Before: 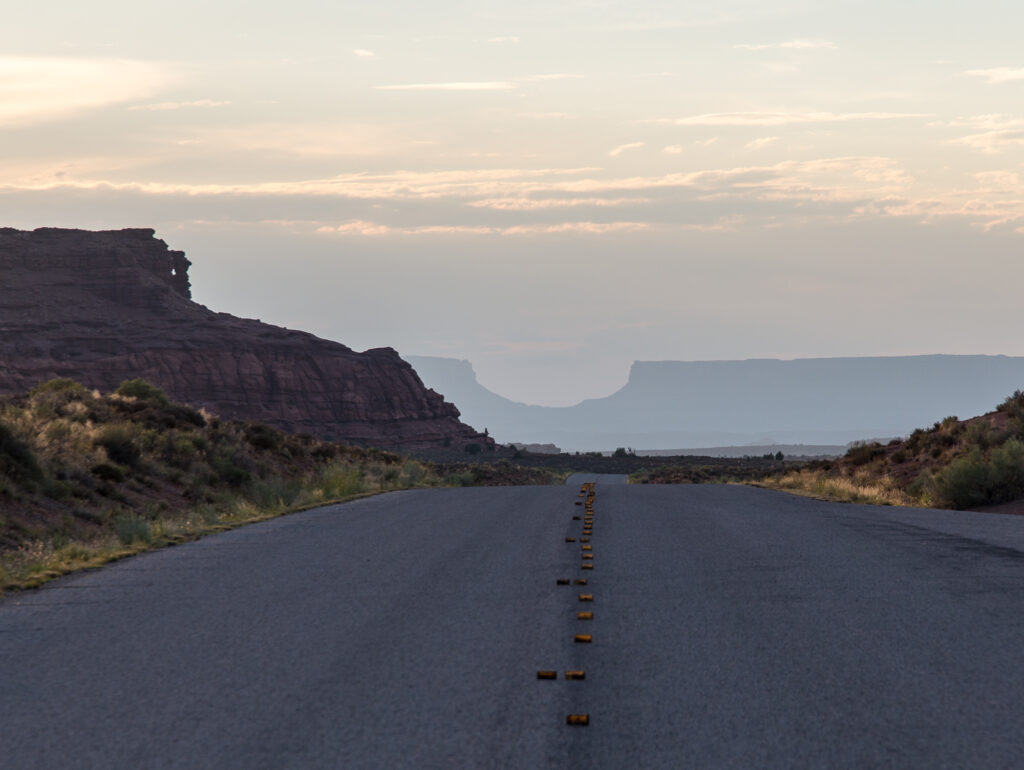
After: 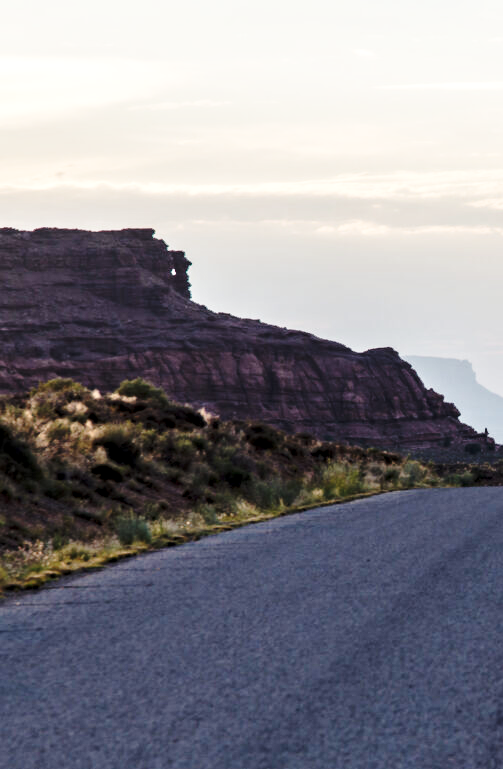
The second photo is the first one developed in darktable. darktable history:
crop and rotate: left 0%, top 0%, right 50.845%
base curve: curves: ch0 [(0, 0) (0.036, 0.037) (0.121, 0.228) (0.46, 0.76) (0.859, 0.983) (1, 1)], preserve colors none
contrast equalizer: y [[0.511, 0.558, 0.631, 0.632, 0.559, 0.512], [0.5 ×6], [0.507, 0.559, 0.627, 0.644, 0.647, 0.647], [0 ×6], [0 ×6]]
